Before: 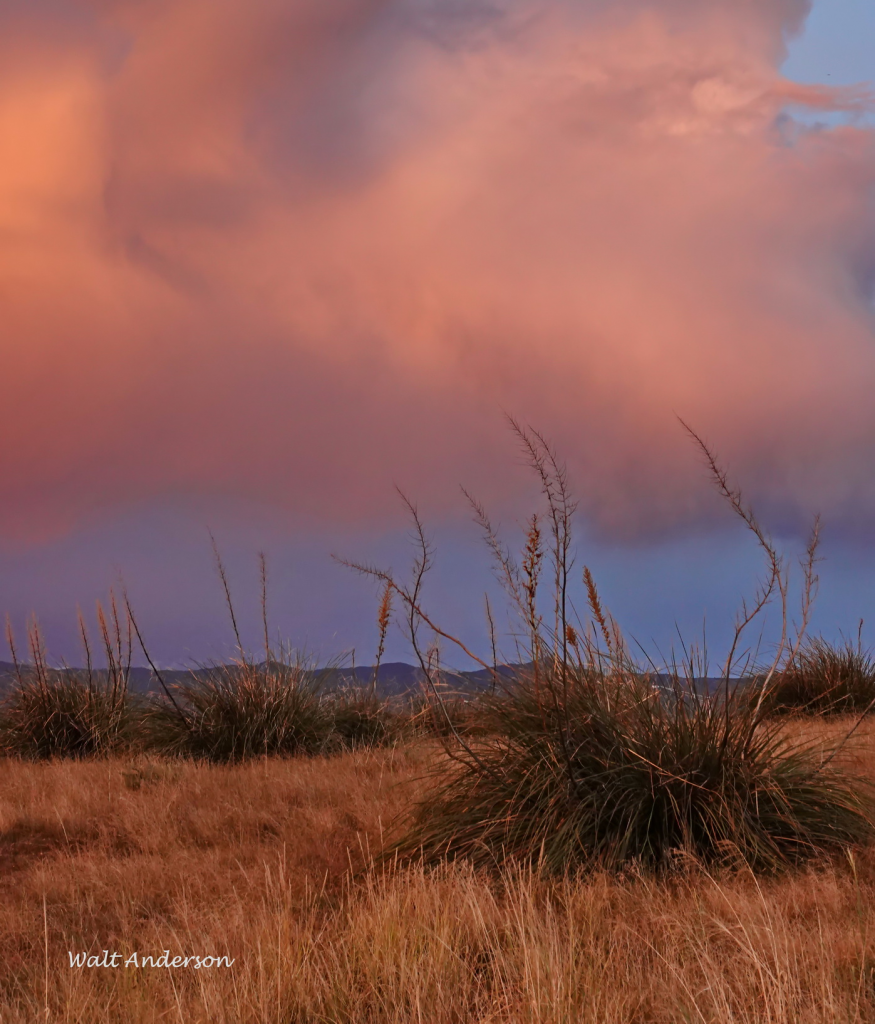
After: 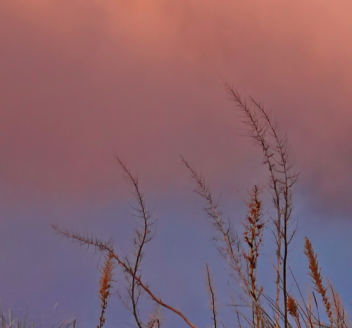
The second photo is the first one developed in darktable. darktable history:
crop: left 31.888%, top 32.143%, right 27.814%, bottom 35.746%
